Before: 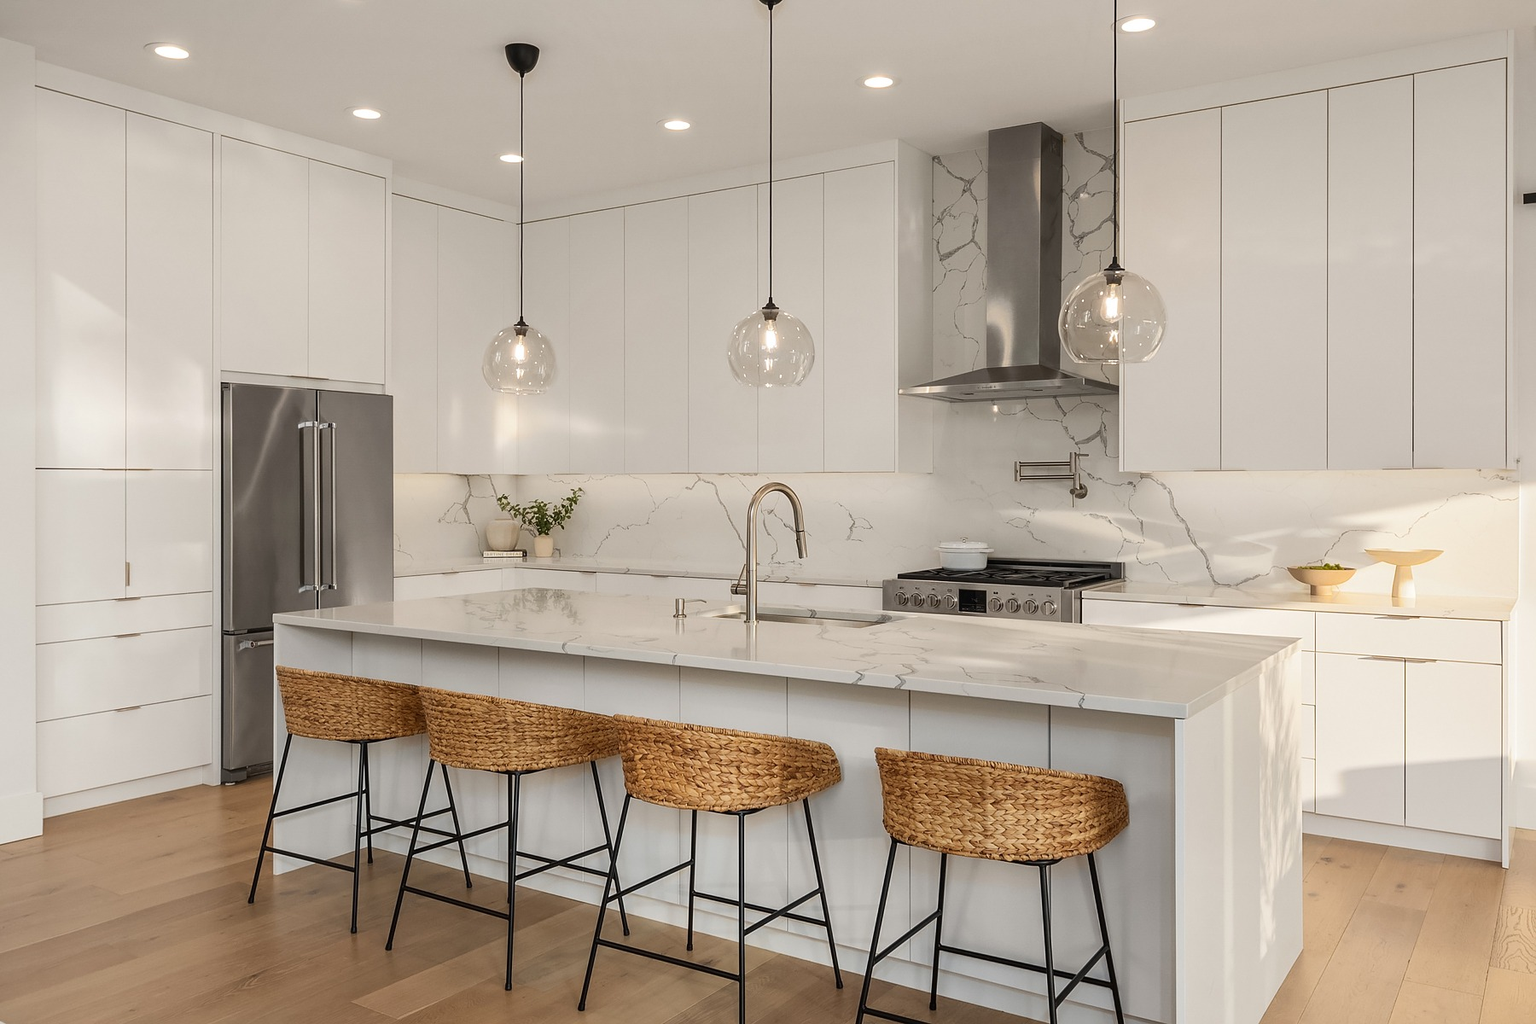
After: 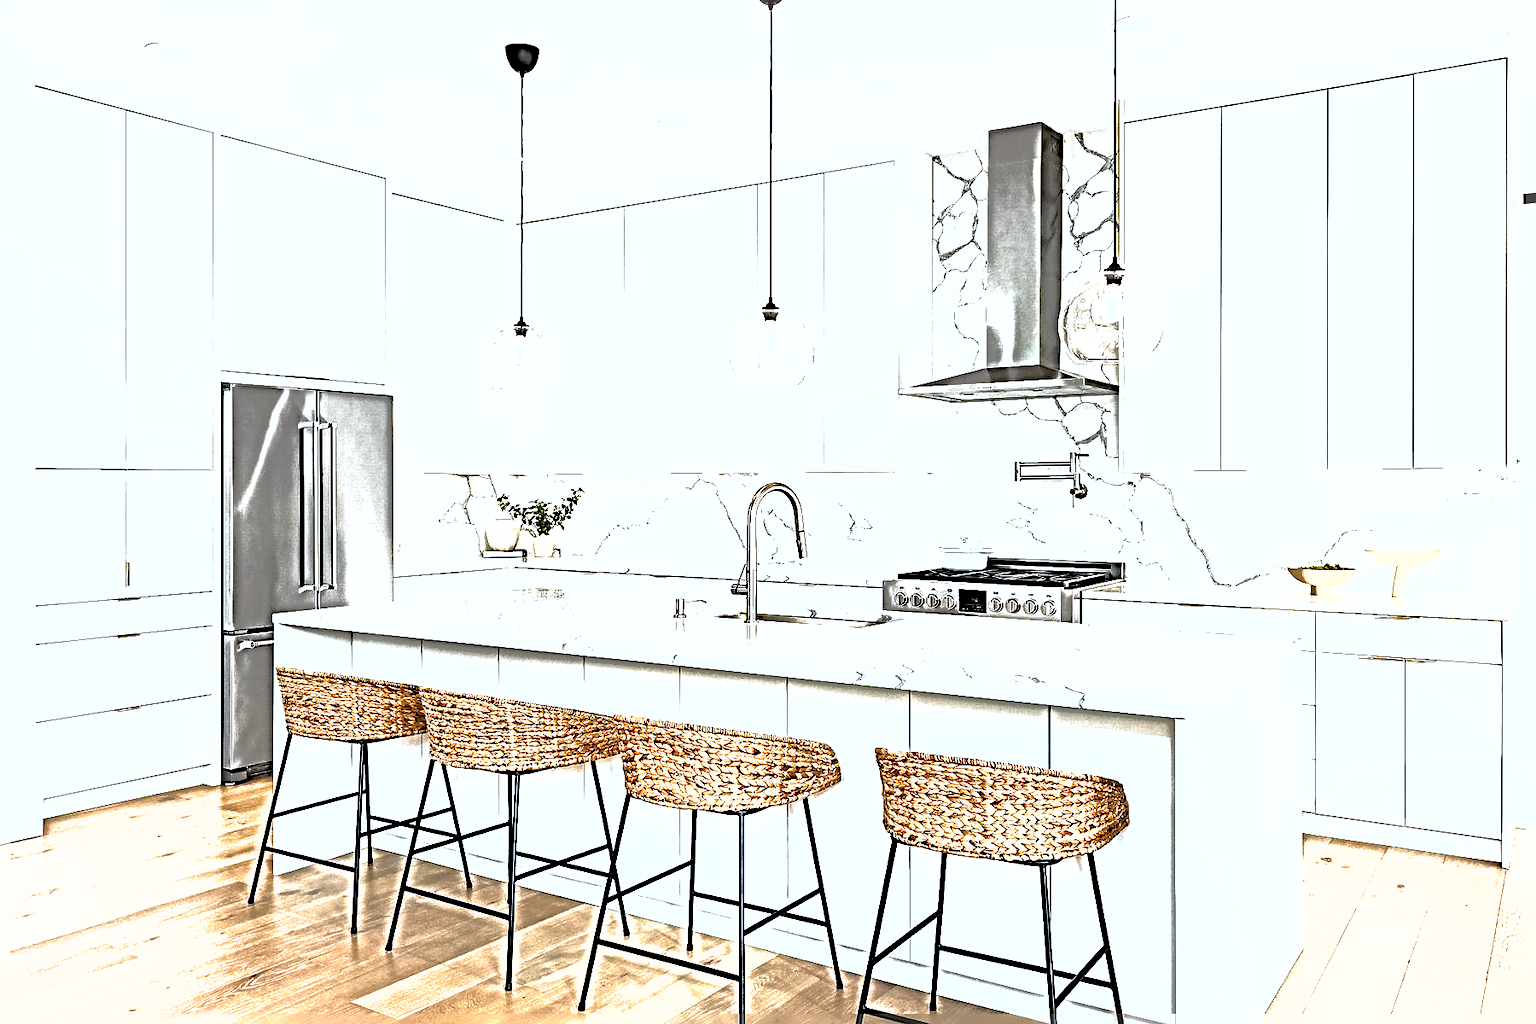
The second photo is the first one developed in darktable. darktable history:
exposure: black level correction 0, exposure 1.75 EV, compensate exposure bias true, compensate highlight preservation false
tone equalizer: -8 EV -0.75 EV, -7 EV -0.7 EV, -6 EV -0.6 EV, -5 EV -0.4 EV, -3 EV 0.4 EV, -2 EV 0.6 EV, -1 EV 0.7 EV, +0 EV 0.75 EV, edges refinement/feathering 500, mask exposure compensation -1.57 EV, preserve details no
sharpen: radius 6.3, amount 1.8, threshold 0
color correction: highlights a* -0.137, highlights b* -5.91, shadows a* -0.137, shadows b* -0.137
shadows and highlights: on, module defaults
white balance: red 0.925, blue 1.046
